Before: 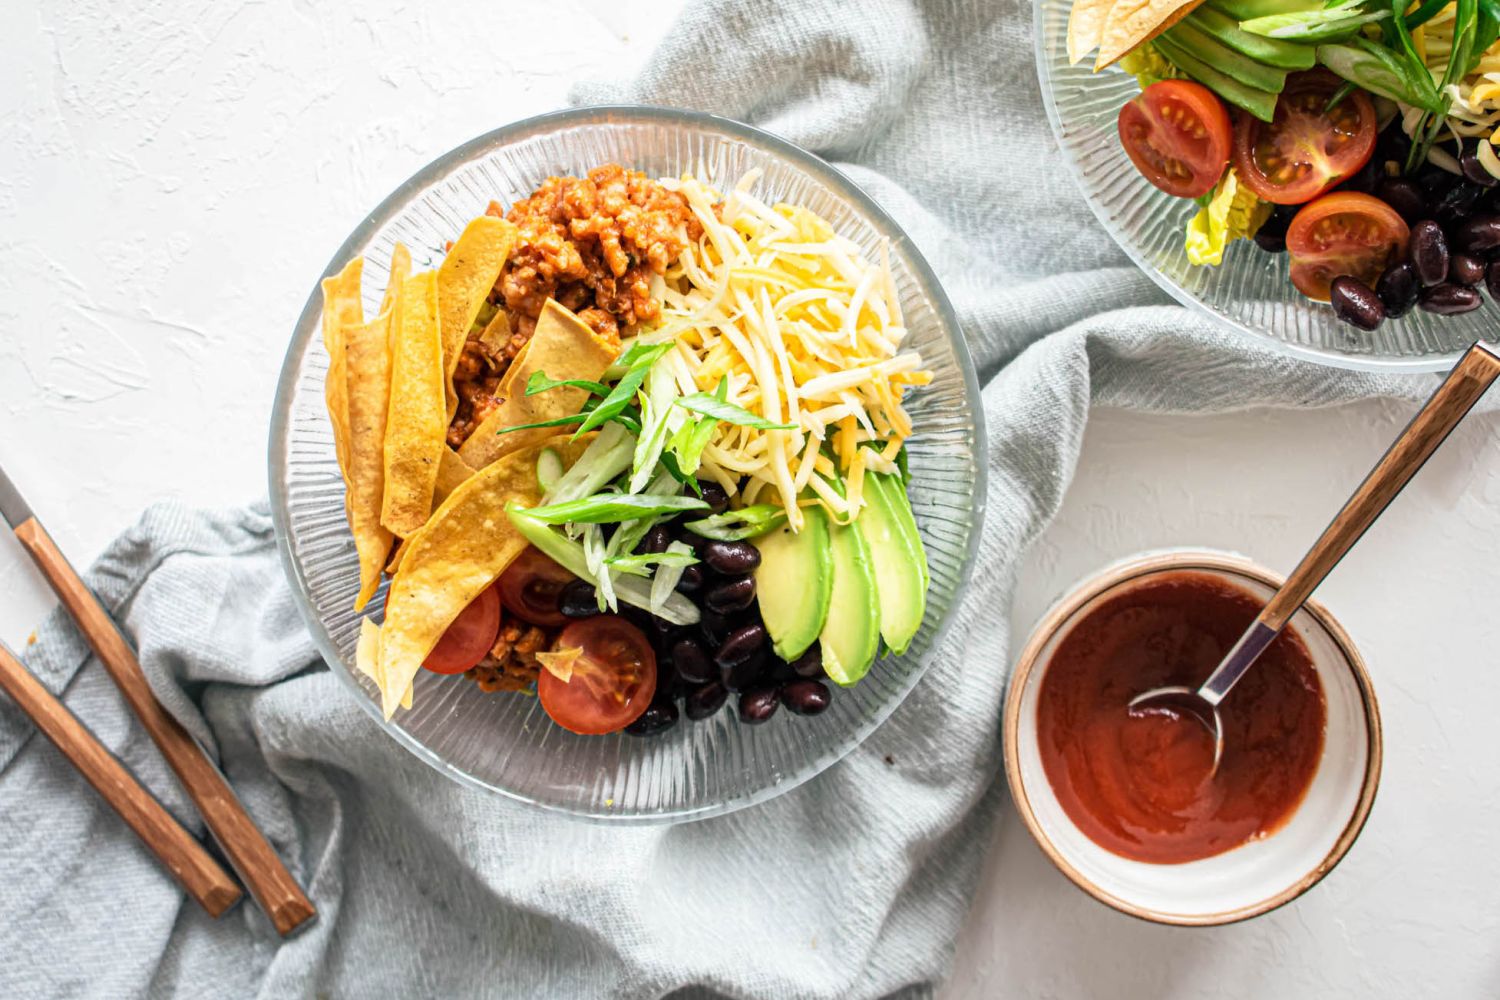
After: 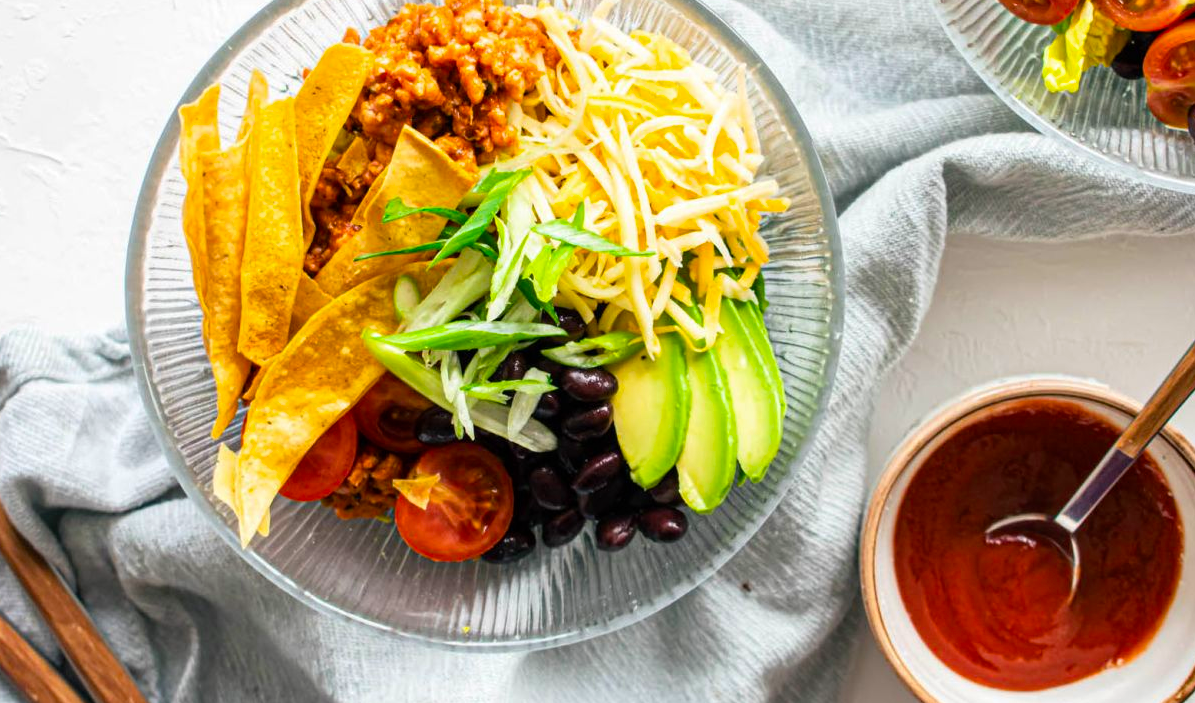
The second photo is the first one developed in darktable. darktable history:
color balance rgb: power › luminance -3.718%, power › hue 145.1°, perceptual saturation grading › global saturation 19.591%
color correction: highlights b* -0.03, saturation 1.14
crop: left 9.594%, top 17.335%, right 10.731%, bottom 12.321%
